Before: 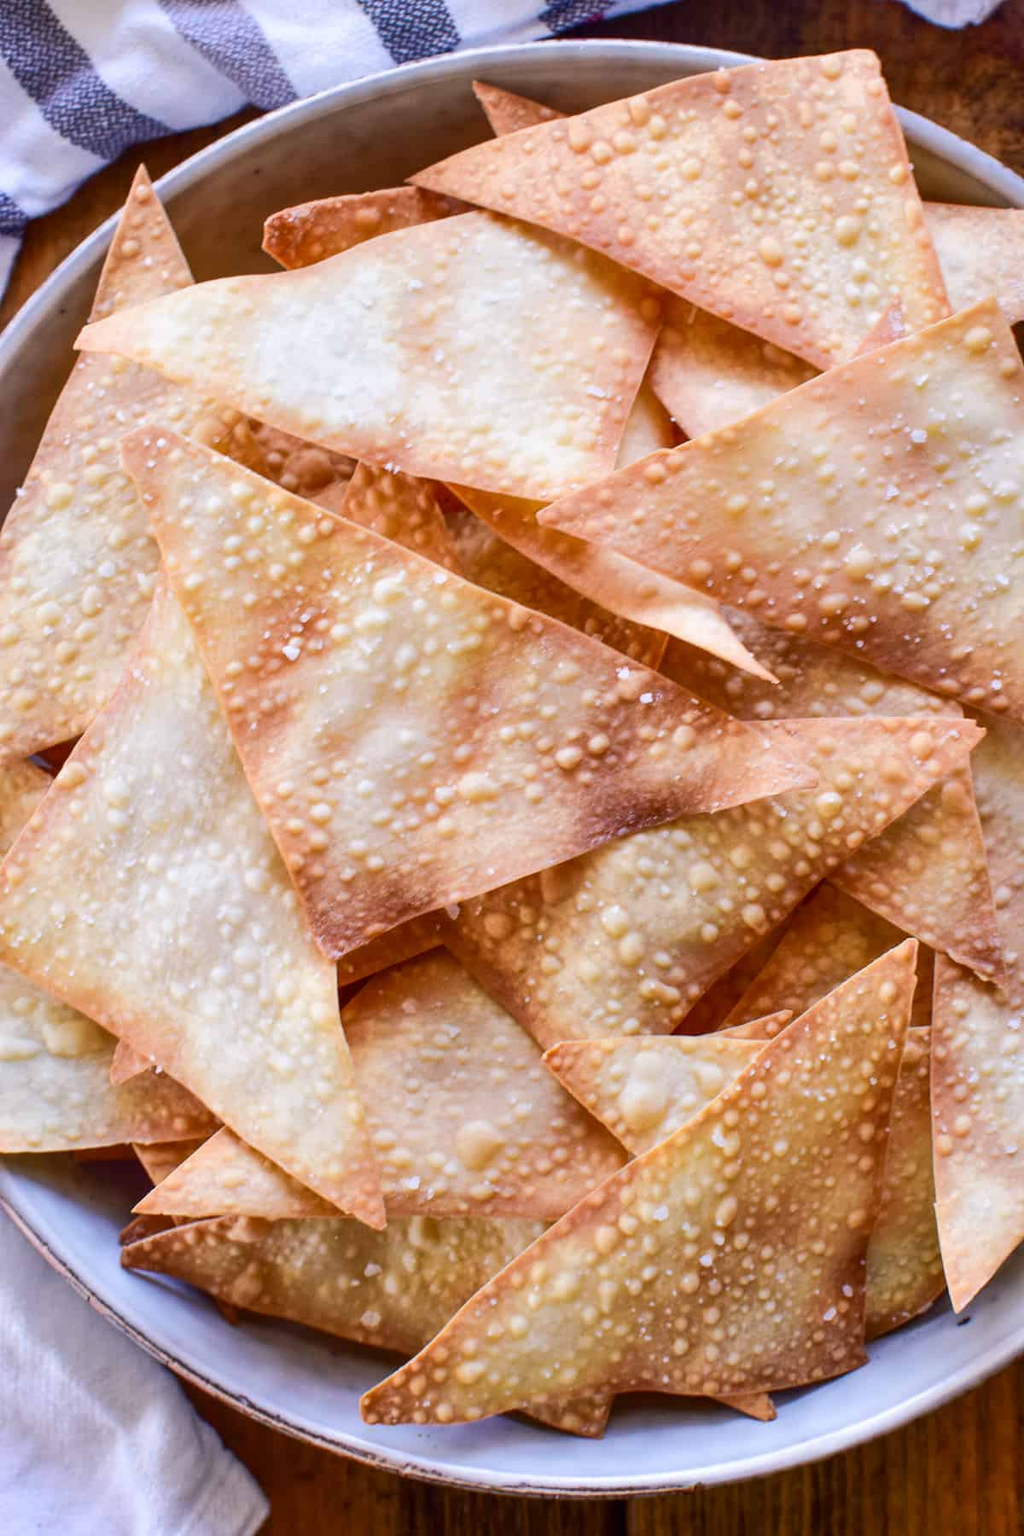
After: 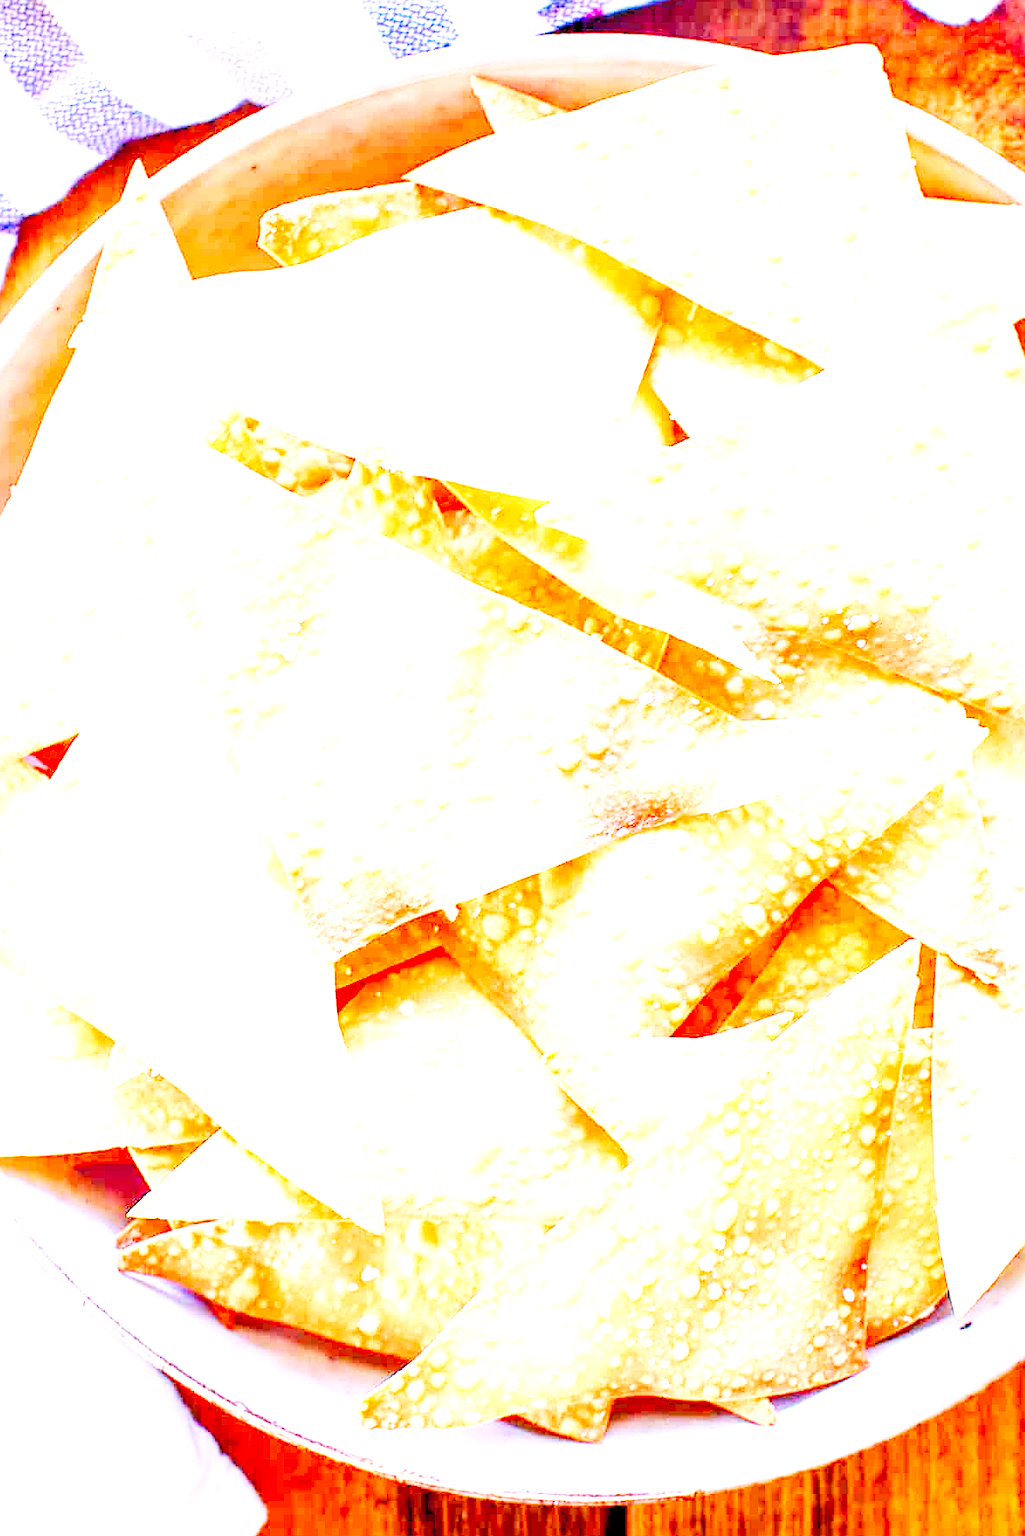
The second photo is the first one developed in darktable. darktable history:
crop and rotate: left 0.537%, top 0.338%, bottom 0.36%
sharpen: on, module defaults
levels: levels [0.072, 0.414, 0.976]
exposure: black level correction 0.001, exposure 1.732 EV, compensate highlight preservation false
base curve: curves: ch0 [(0, 0.003) (0.001, 0.002) (0.006, 0.004) (0.02, 0.022) (0.048, 0.086) (0.094, 0.234) (0.162, 0.431) (0.258, 0.629) (0.385, 0.8) (0.548, 0.918) (0.751, 0.988) (1, 1)], preserve colors none
